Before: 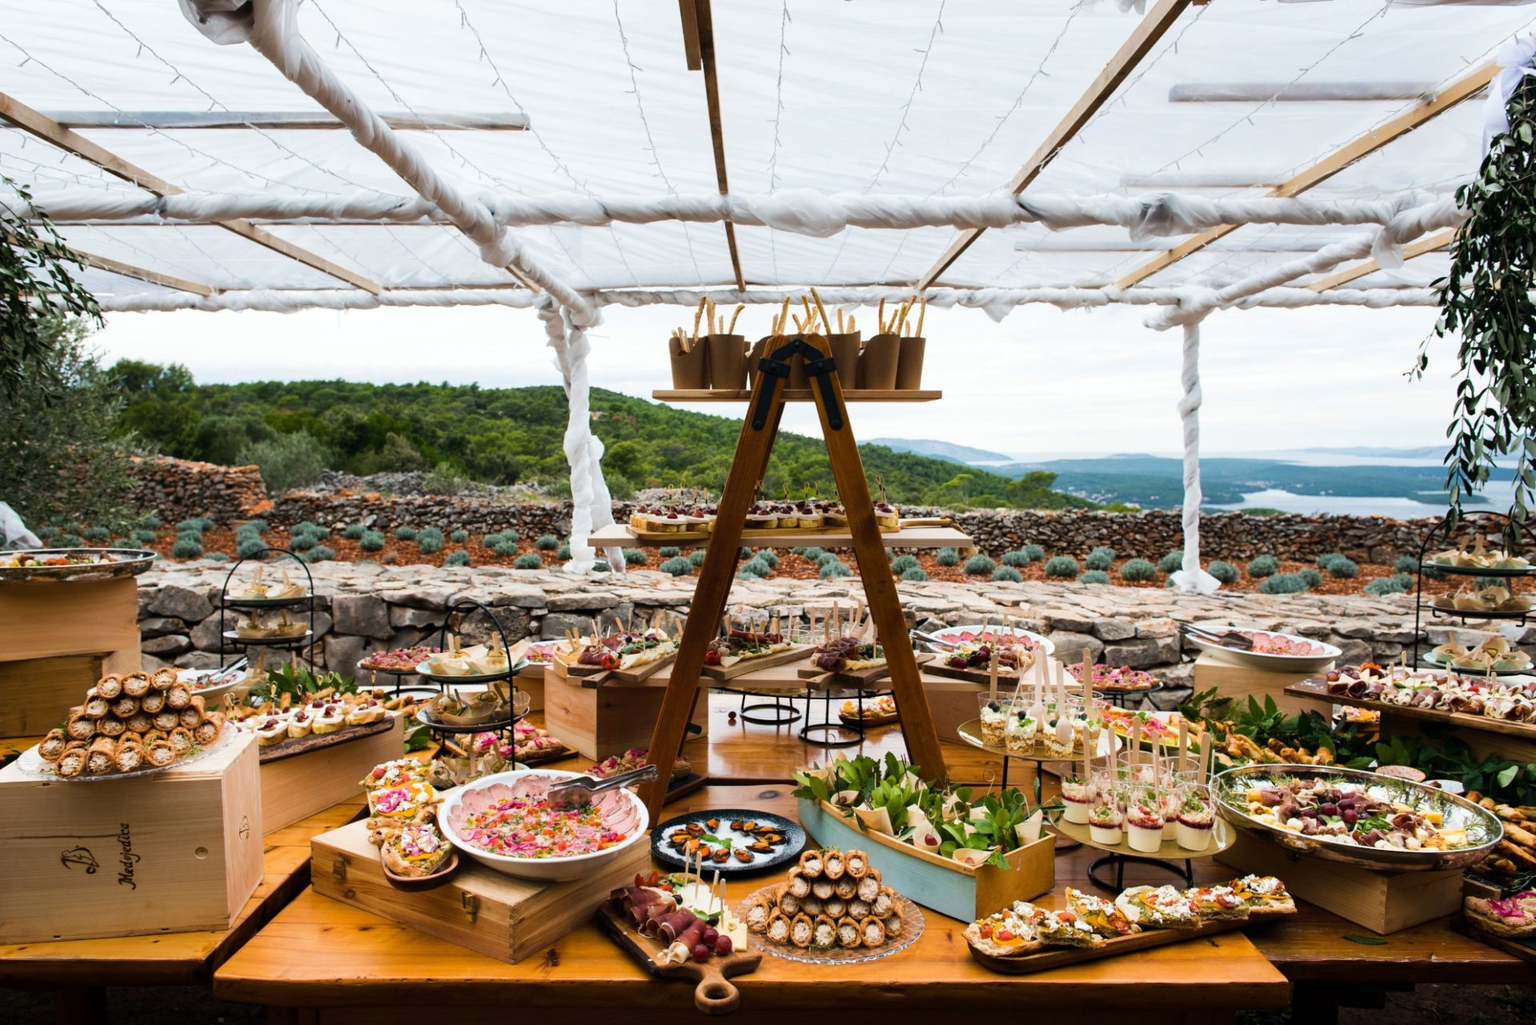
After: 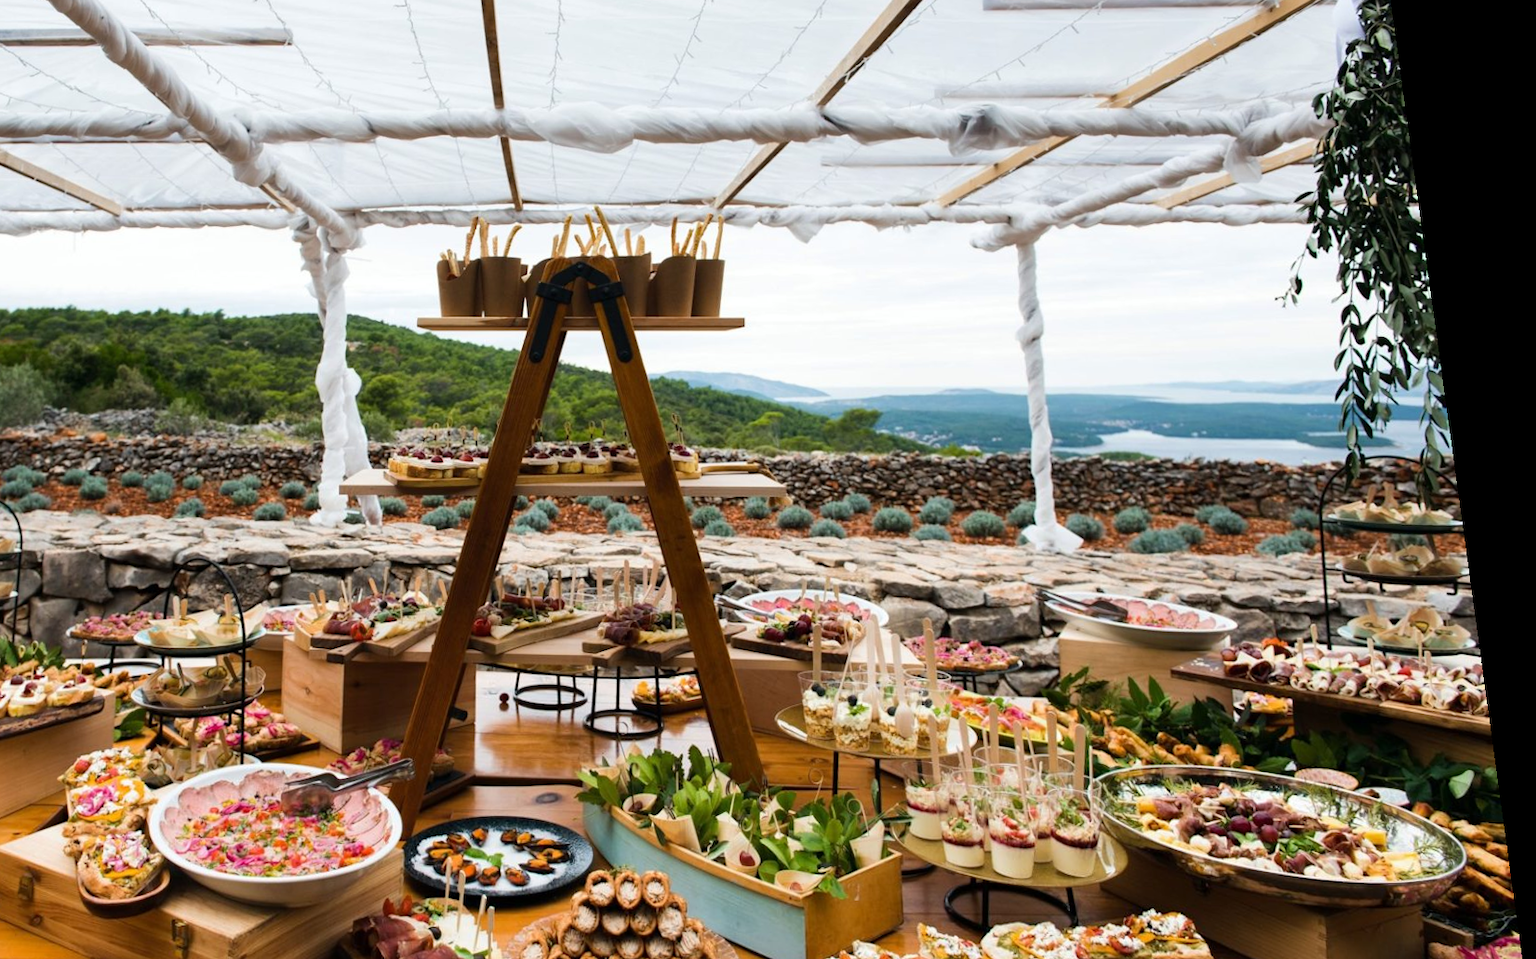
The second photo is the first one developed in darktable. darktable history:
crop and rotate: left 20.74%, top 7.912%, right 0.375%, bottom 13.378%
rotate and perspective: rotation 0.128°, lens shift (vertical) -0.181, lens shift (horizontal) -0.044, shear 0.001, automatic cropping off
